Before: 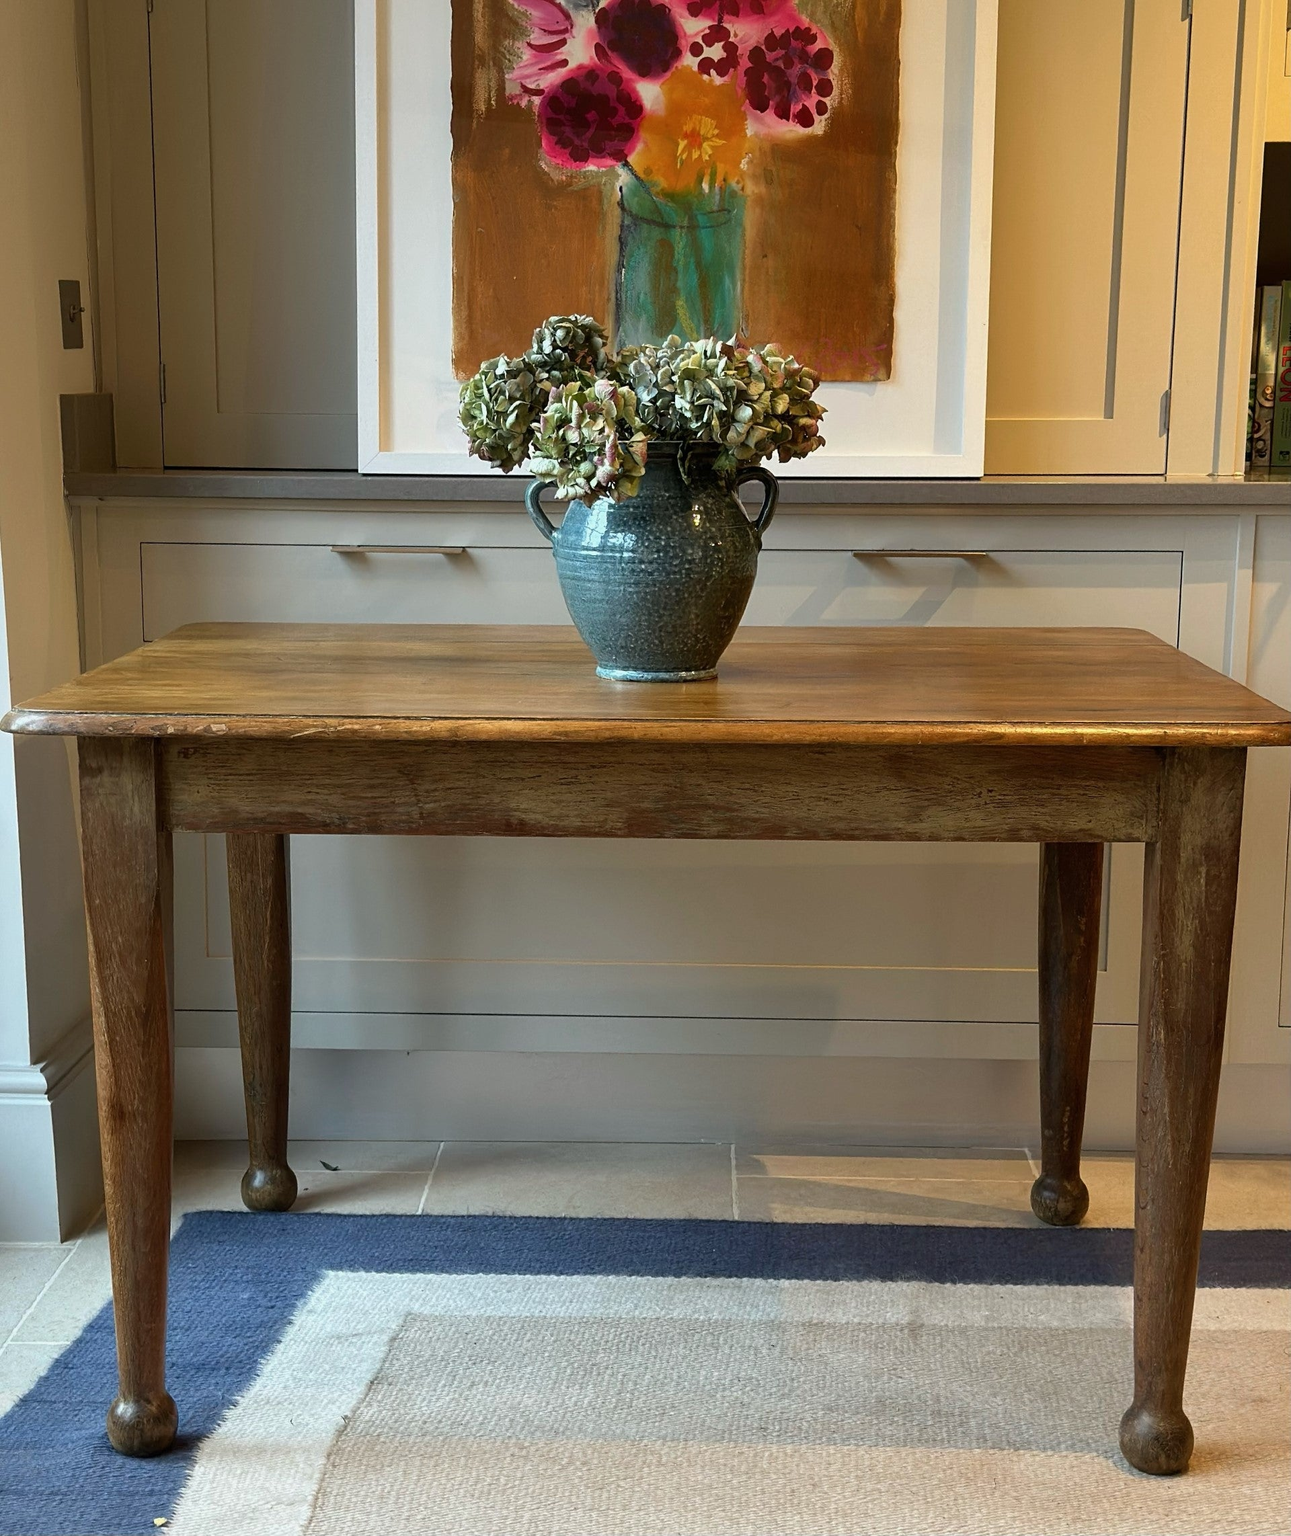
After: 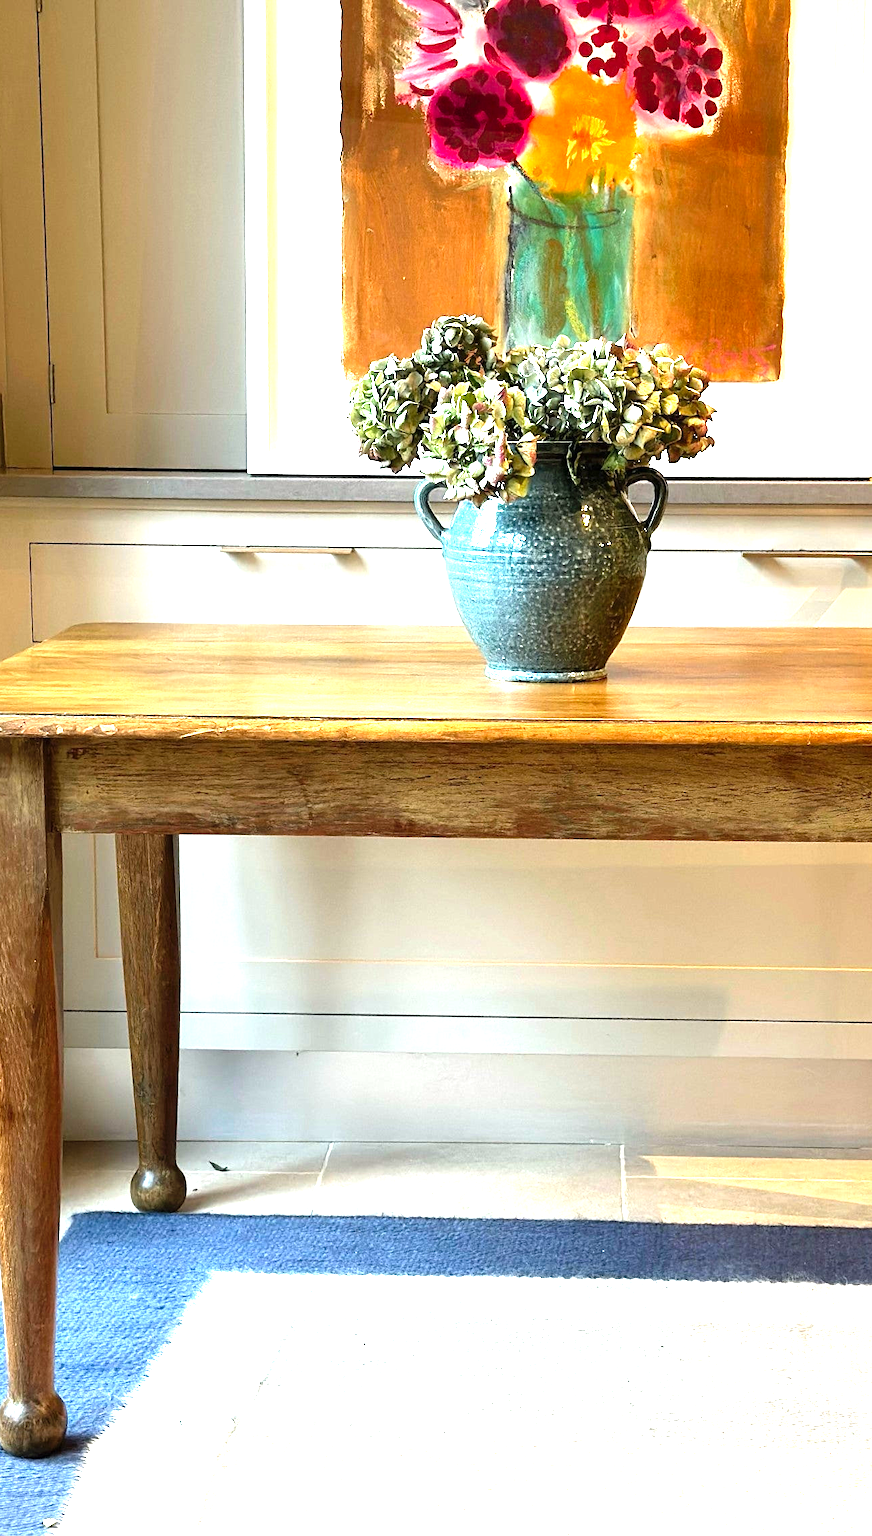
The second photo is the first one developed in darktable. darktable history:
crop and rotate: left 8.644%, right 23.722%
levels: levels [0, 0.281, 0.562]
